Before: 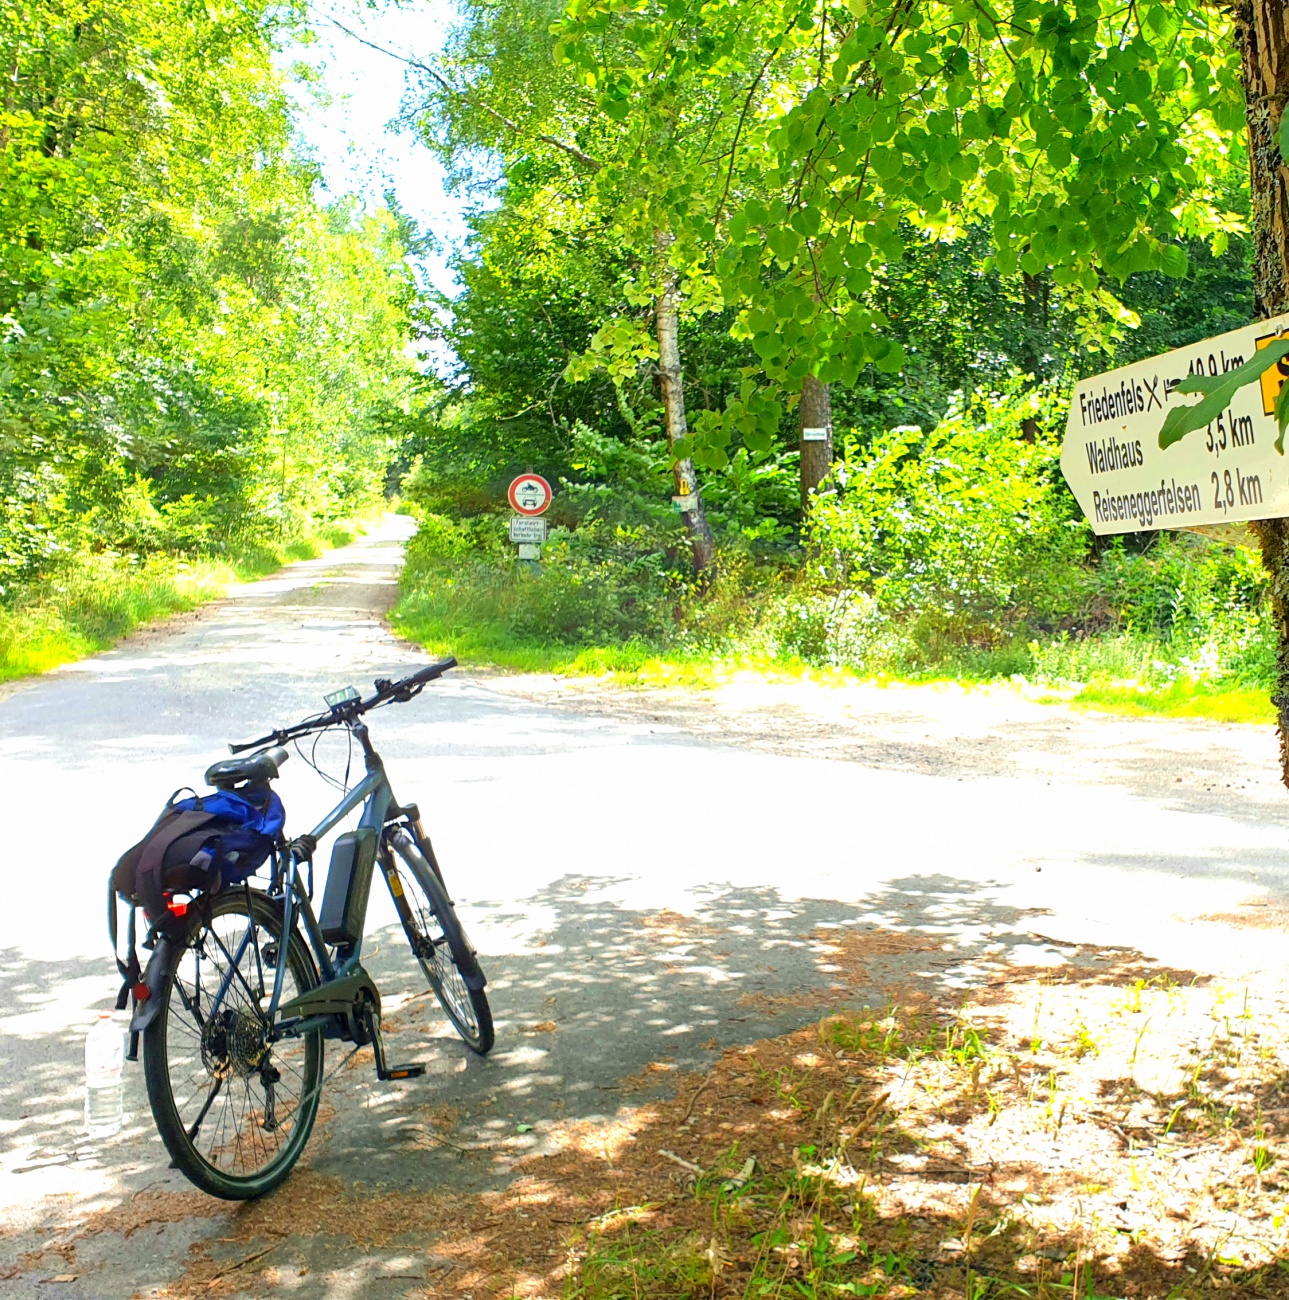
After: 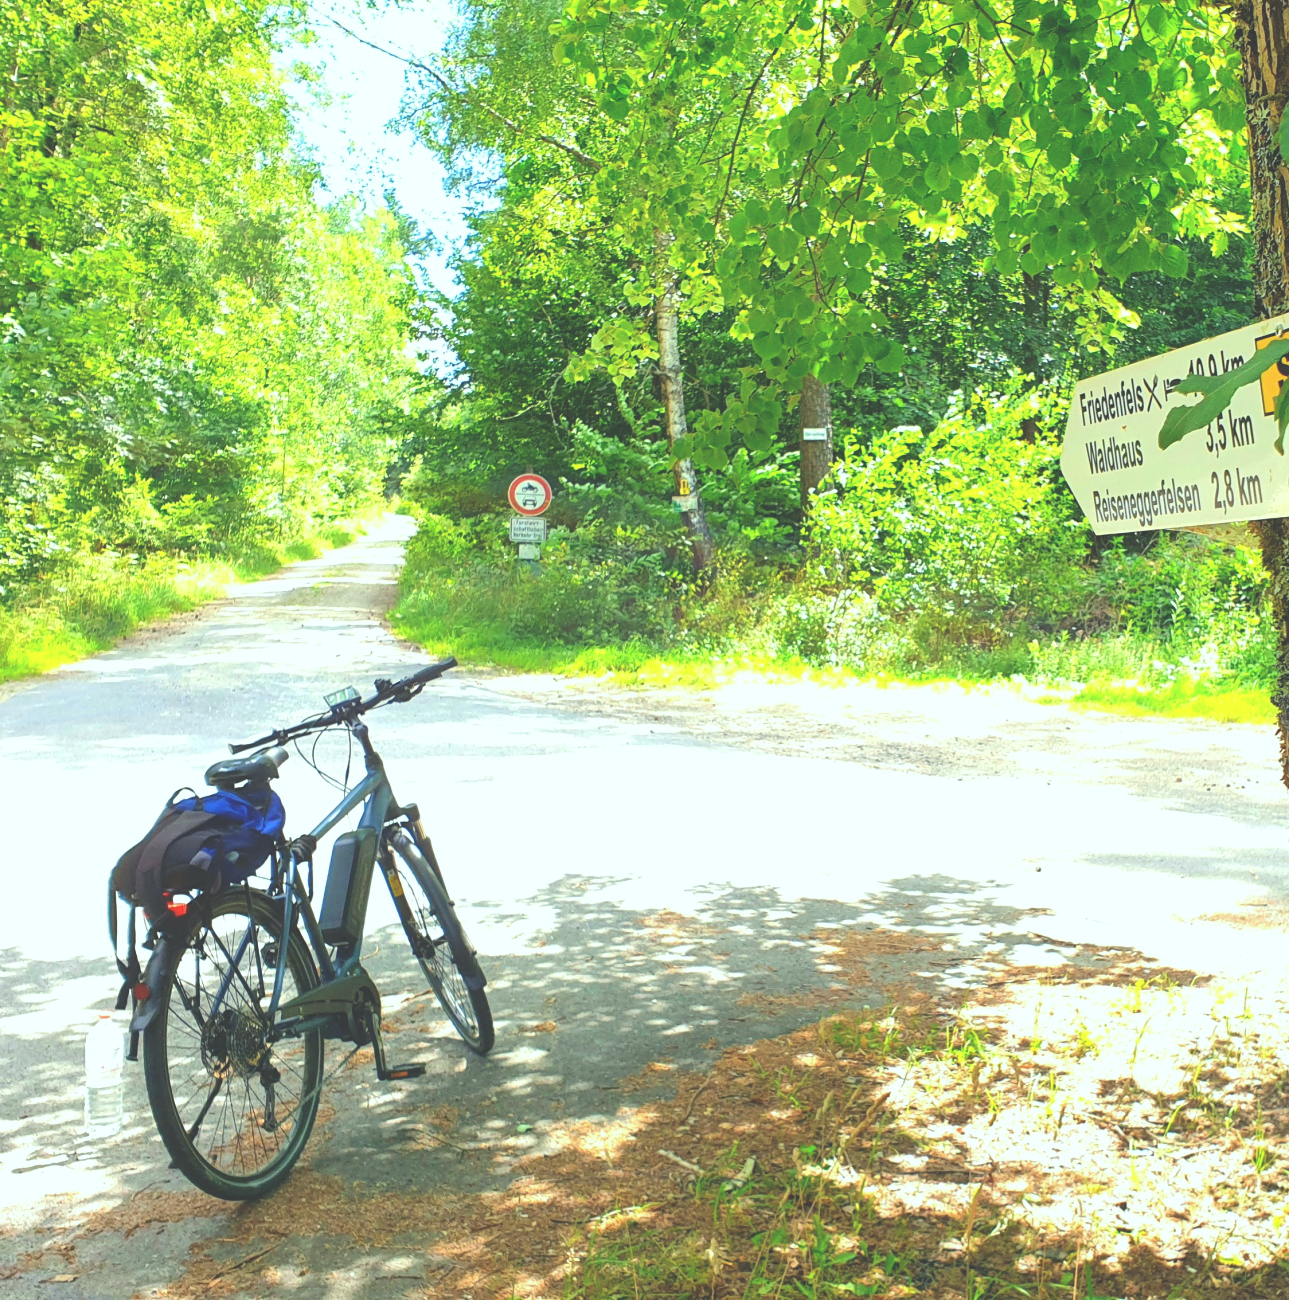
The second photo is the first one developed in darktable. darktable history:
exposure: black level correction -0.042, exposure 0.064 EV, compensate highlight preservation false
color correction: highlights a* -6.94, highlights b* 0.366
